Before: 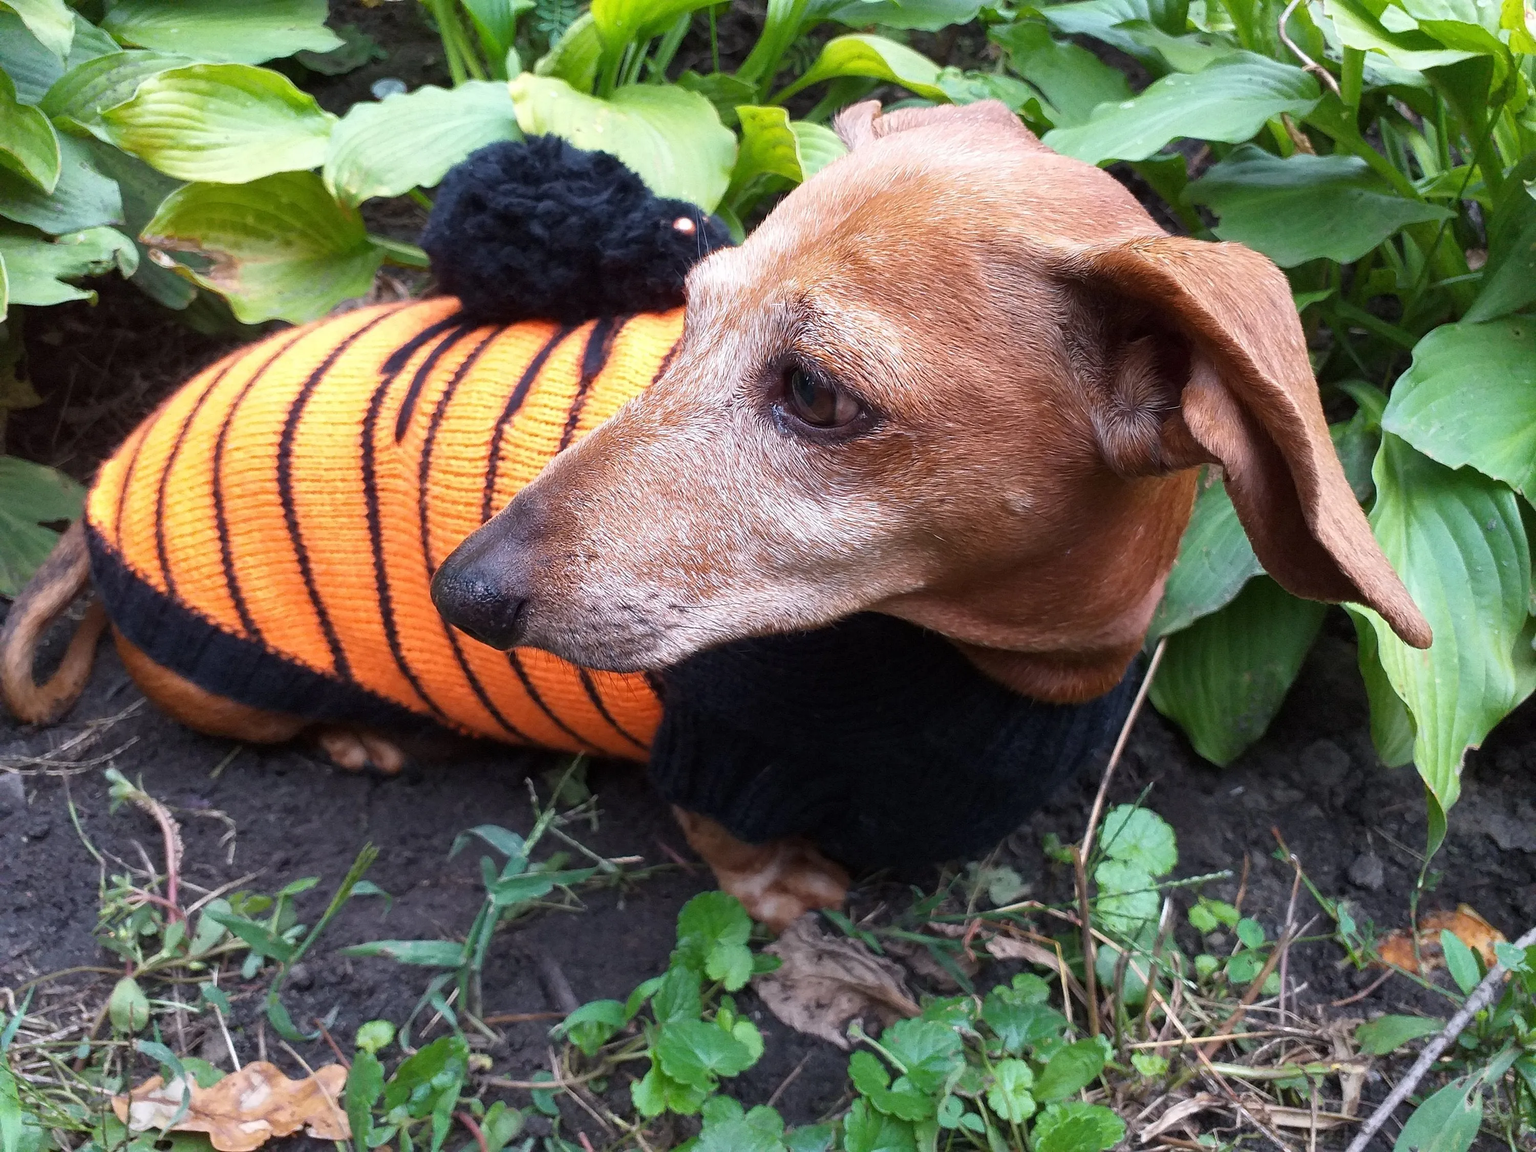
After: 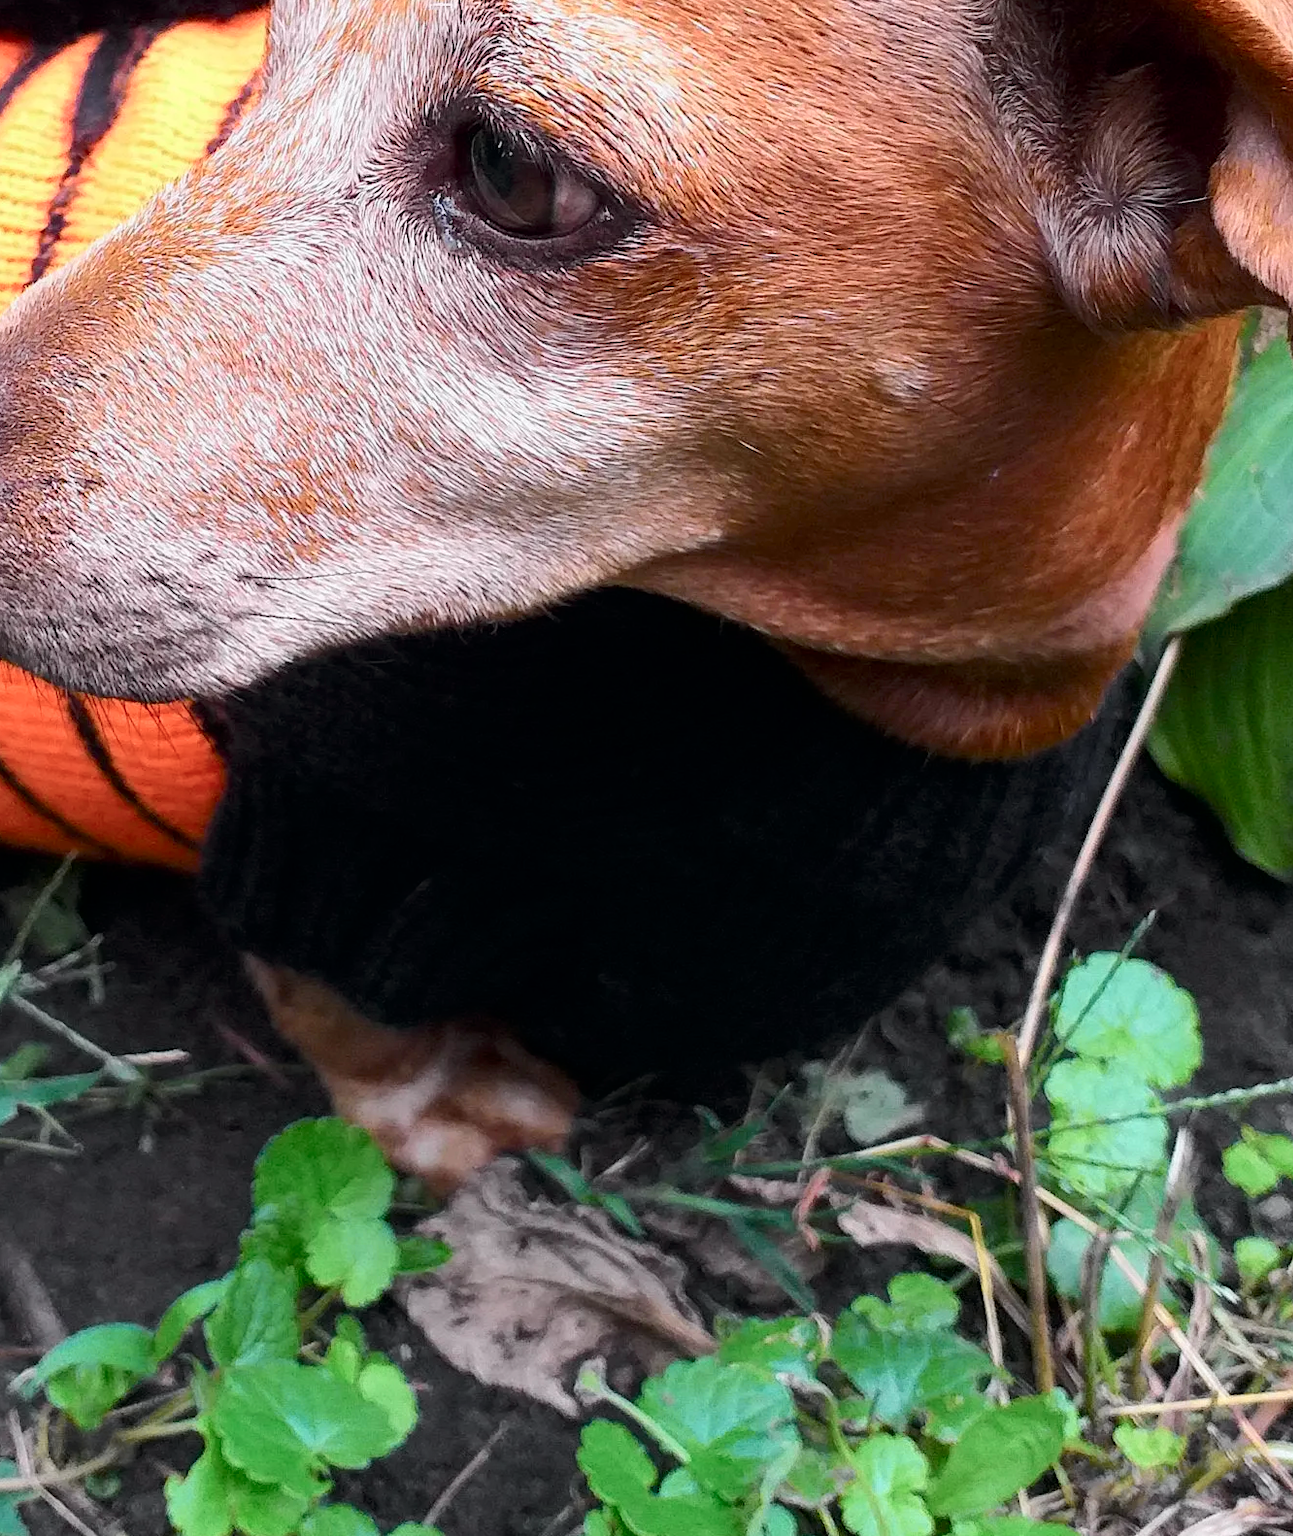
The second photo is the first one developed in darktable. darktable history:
crop: left 35.432%, top 26.233%, right 20.145%, bottom 3.432%
tone curve: curves: ch0 [(0, 0) (0.037, 0.011) (0.131, 0.108) (0.279, 0.279) (0.476, 0.554) (0.617, 0.693) (0.704, 0.77) (0.813, 0.852) (0.916, 0.924) (1, 0.993)]; ch1 [(0, 0) (0.318, 0.278) (0.444, 0.427) (0.493, 0.492) (0.508, 0.502) (0.534, 0.531) (0.562, 0.571) (0.626, 0.667) (0.746, 0.764) (1, 1)]; ch2 [(0, 0) (0.316, 0.292) (0.381, 0.37) (0.423, 0.448) (0.476, 0.492) (0.502, 0.498) (0.522, 0.518) (0.533, 0.532) (0.586, 0.631) (0.634, 0.663) (0.7, 0.7) (0.861, 0.808) (1, 0.951)], color space Lab, independent channels, preserve colors none
